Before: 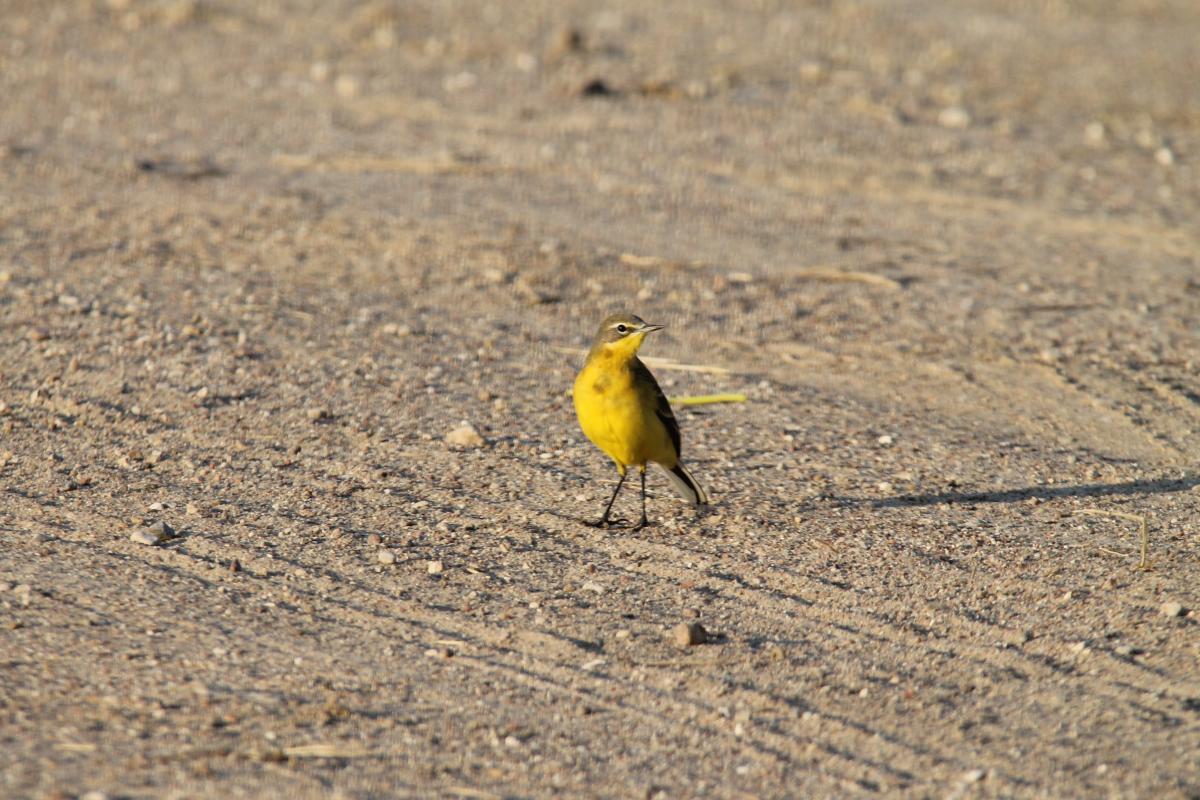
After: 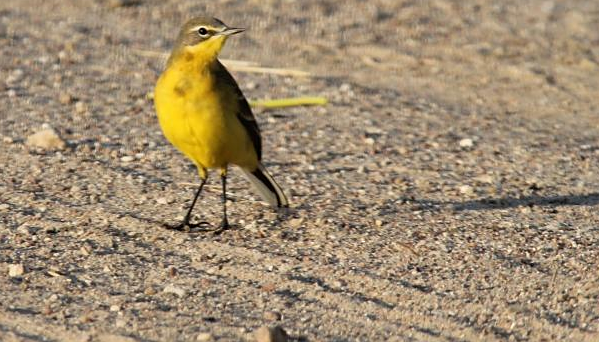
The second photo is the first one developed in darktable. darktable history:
sharpen: amount 0.21
crop: left 34.928%, top 37.131%, right 15.079%, bottom 20.061%
